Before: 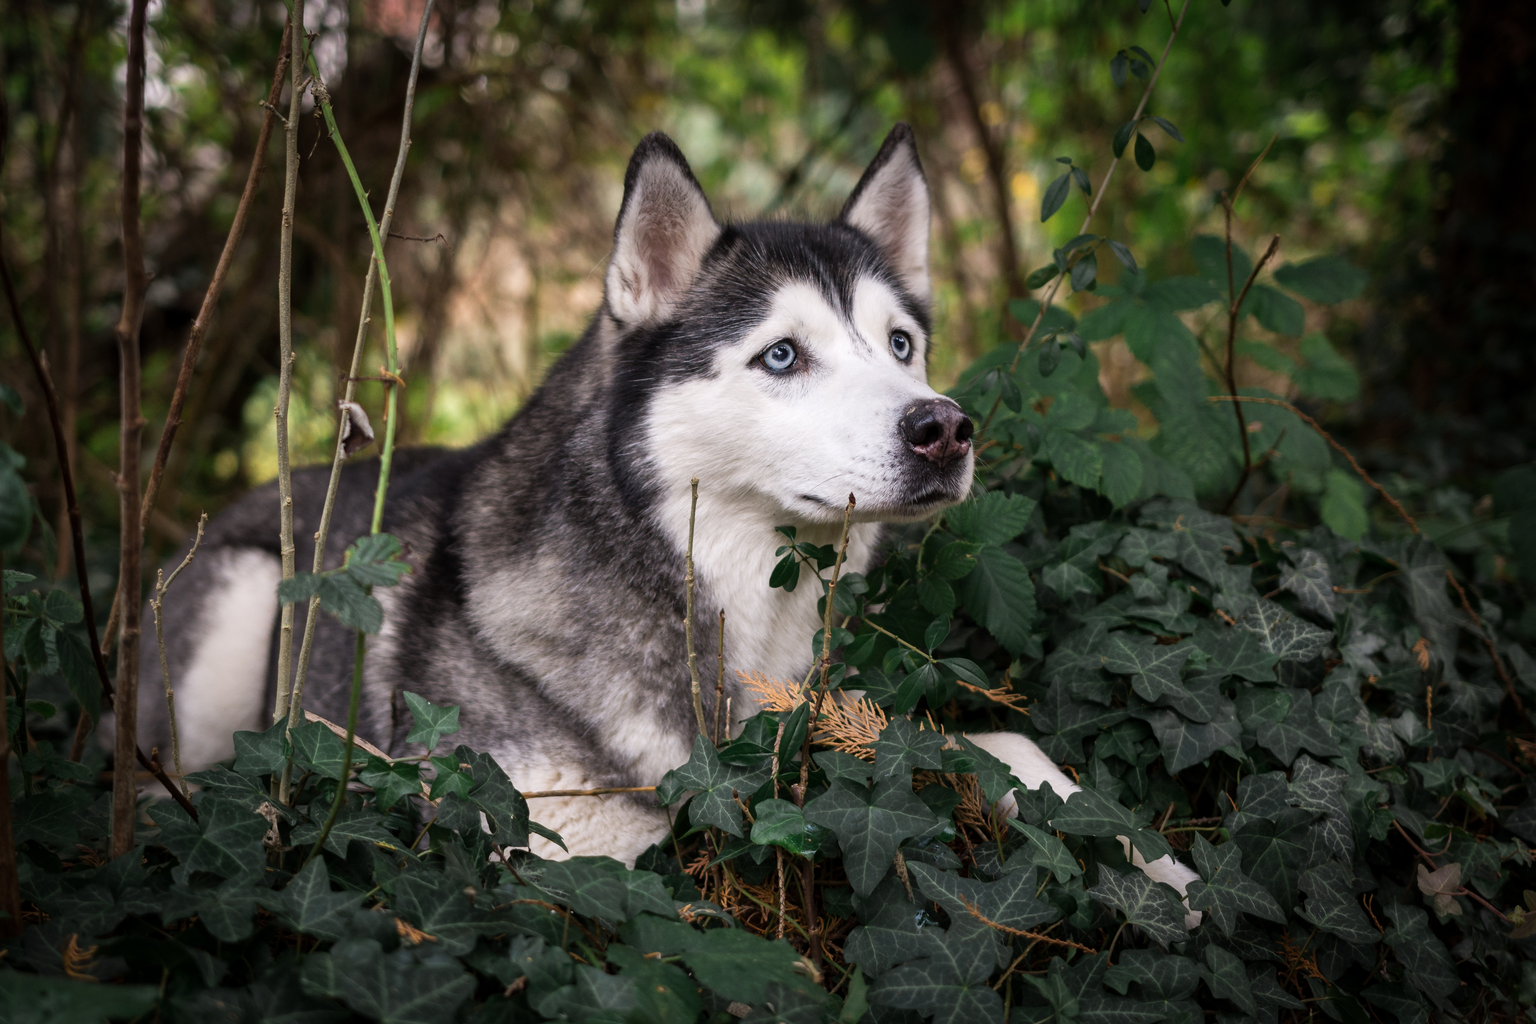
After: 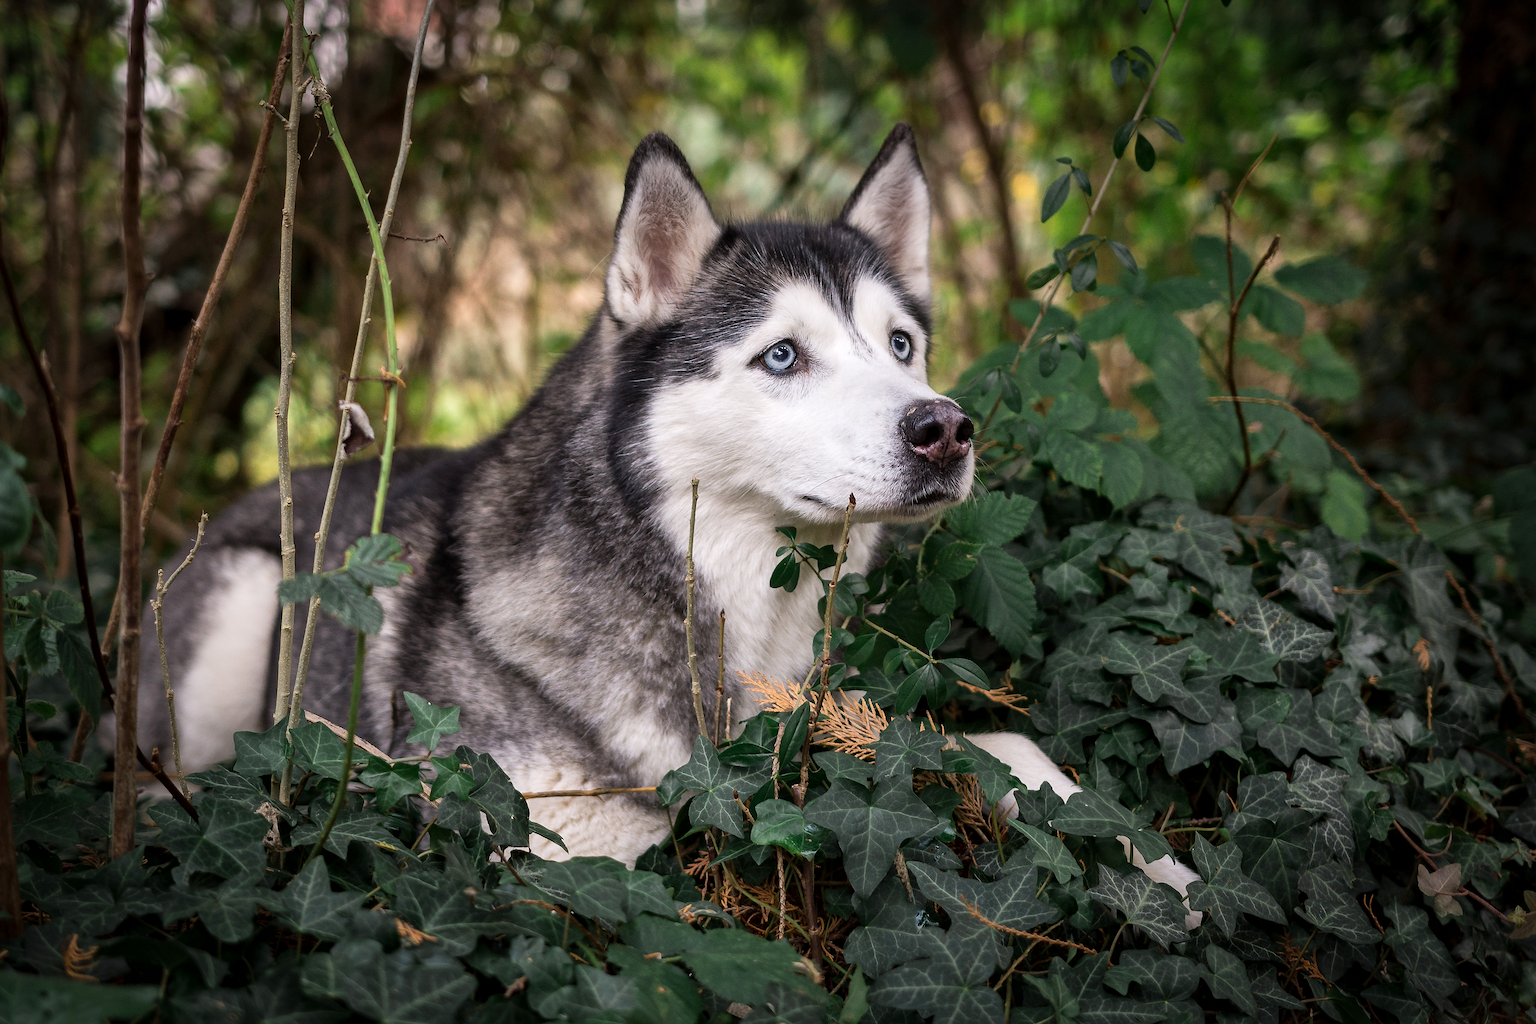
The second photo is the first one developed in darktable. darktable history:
sharpen: radius 1.4, amount 1.25, threshold 0.7
local contrast: mode bilateral grid, contrast 20, coarseness 50, detail 120%, midtone range 0.2
levels: levels [0, 0.478, 1]
